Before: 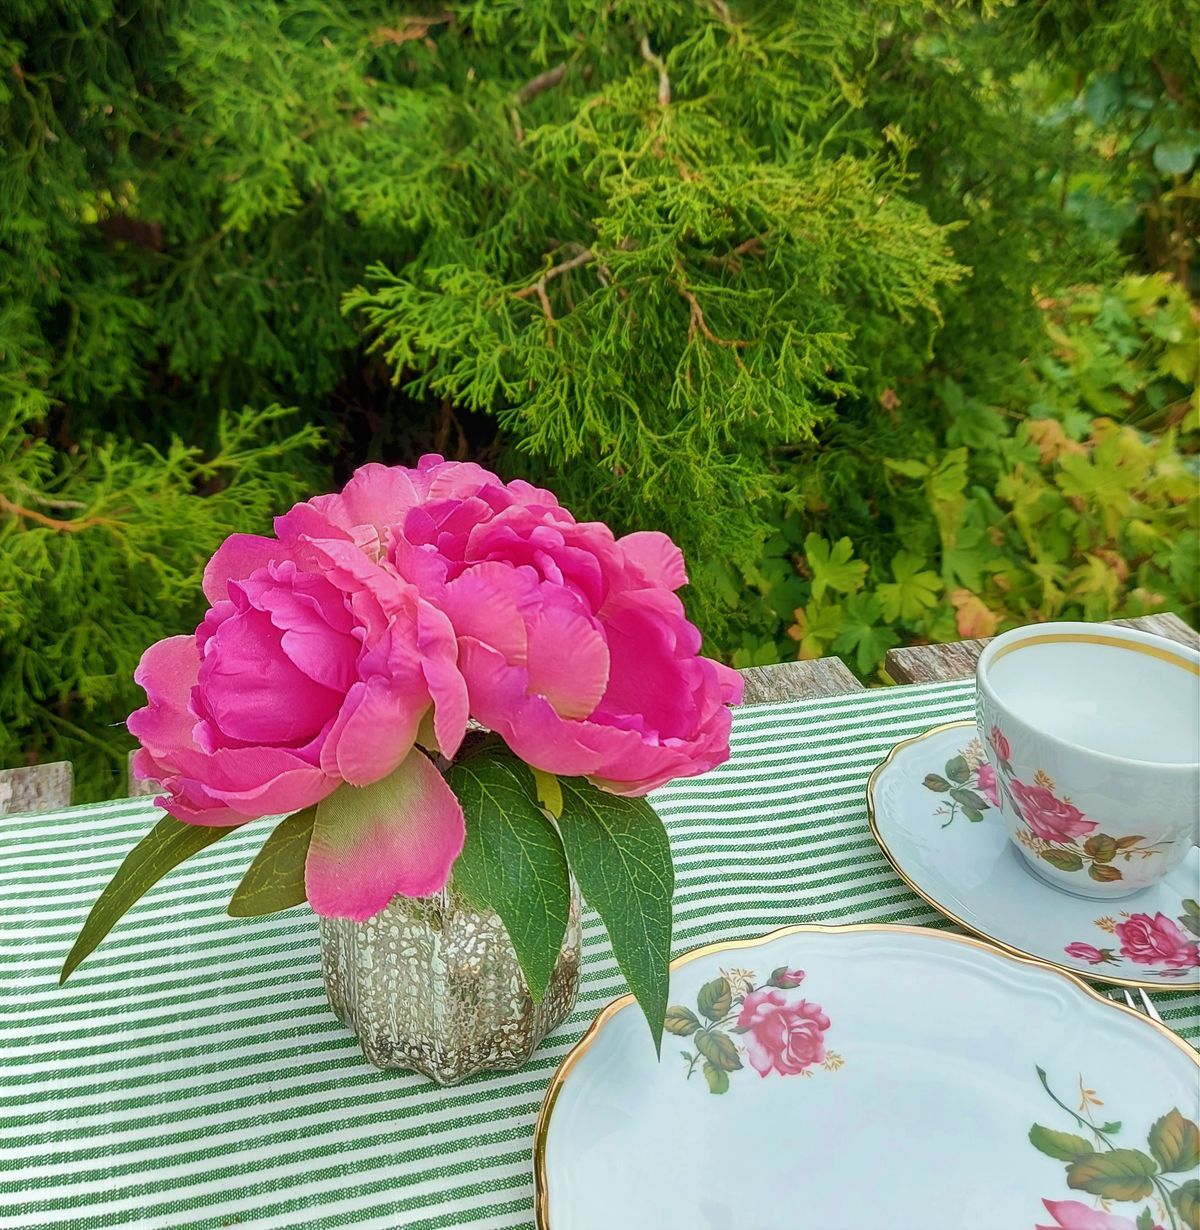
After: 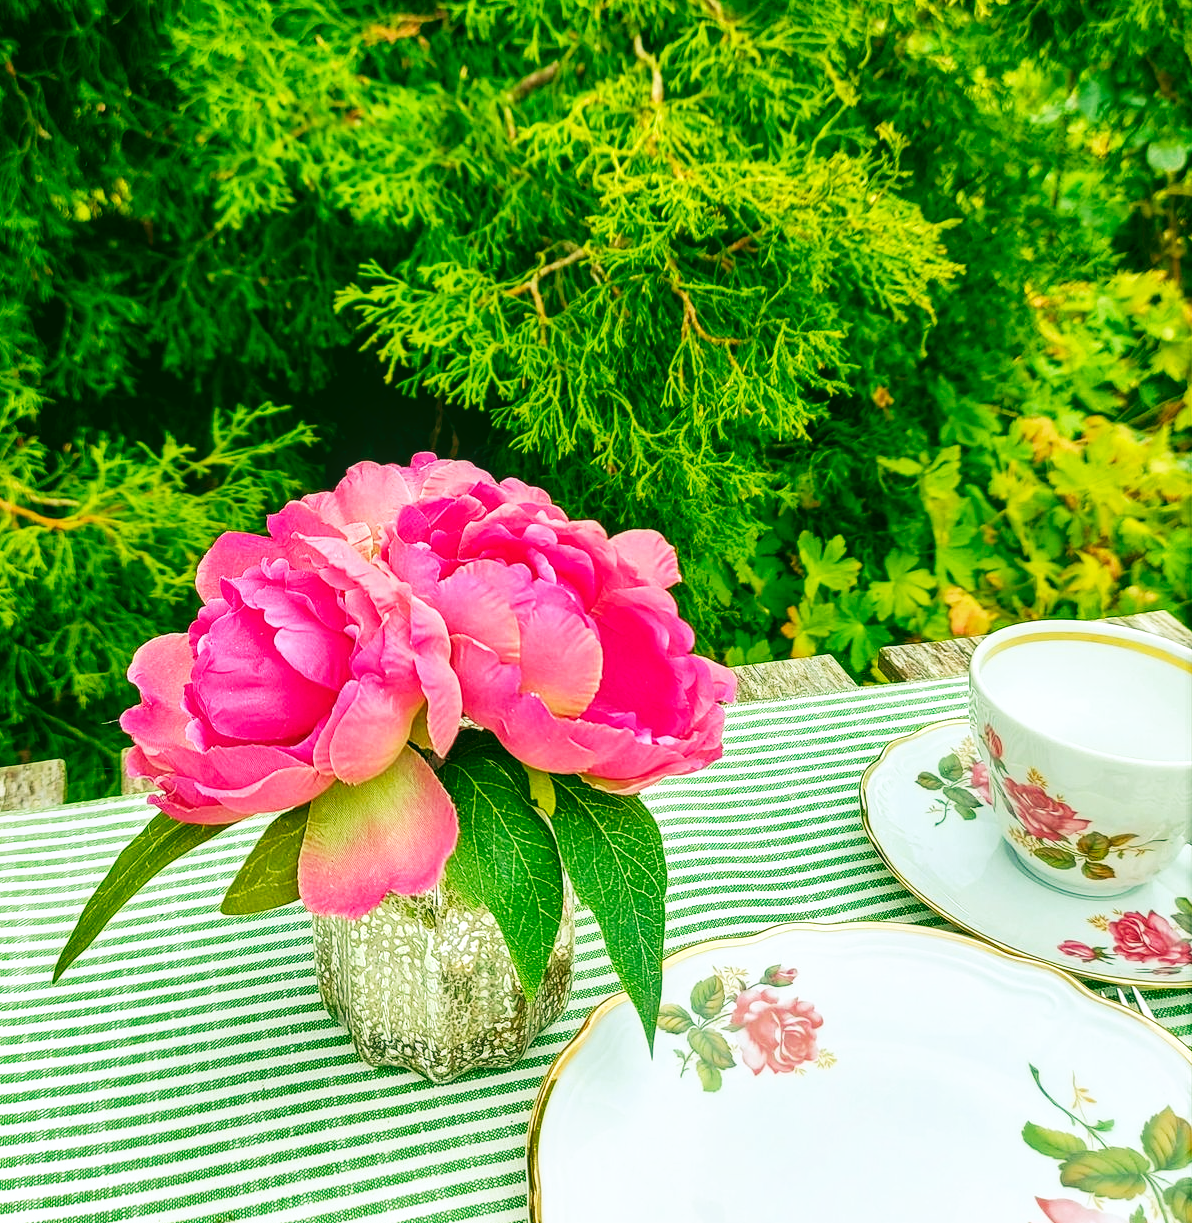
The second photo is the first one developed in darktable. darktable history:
crop and rotate: left 0.614%, top 0.179%, bottom 0.309%
local contrast: on, module defaults
base curve: curves: ch0 [(0, 0) (0.007, 0.004) (0.027, 0.03) (0.046, 0.07) (0.207, 0.54) (0.442, 0.872) (0.673, 0.972) (1, 1)], preserve colors none
rgb curve: curves: ch0 [(0.123, 0.061) (0.995, 0.887)]; ch1 [(0.06, 0.116) (1, 0.906)]; ch2 [(0, 0) (0.824, 0.69) (1, 1)], mode RGB, independent channels, compensate middle gray true
